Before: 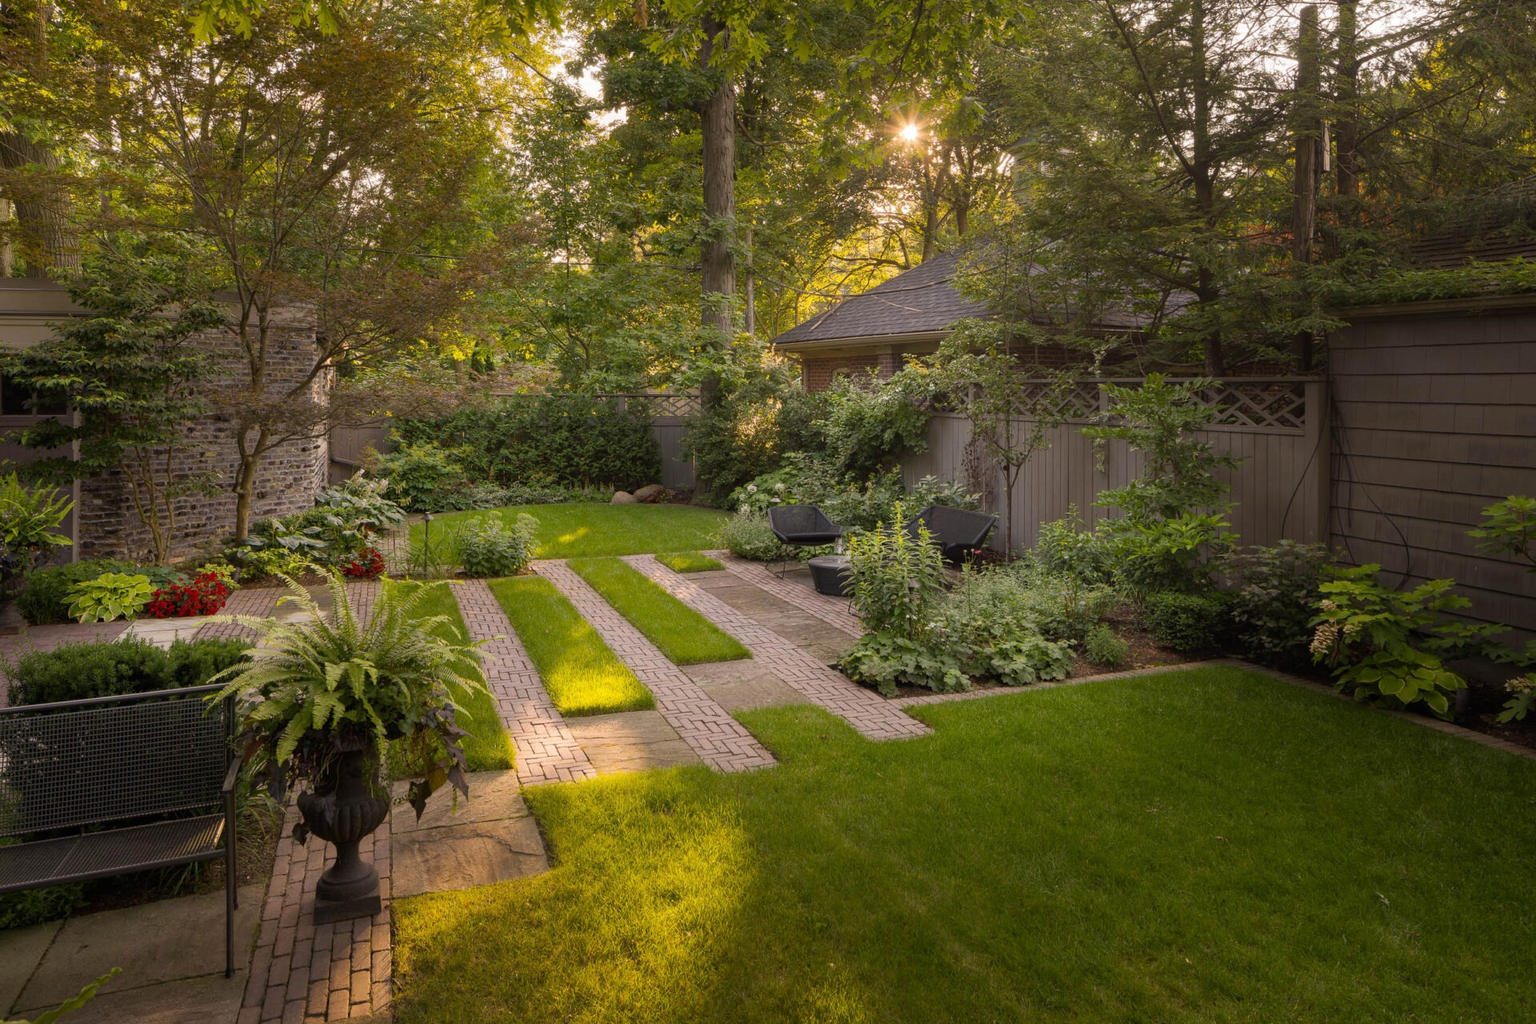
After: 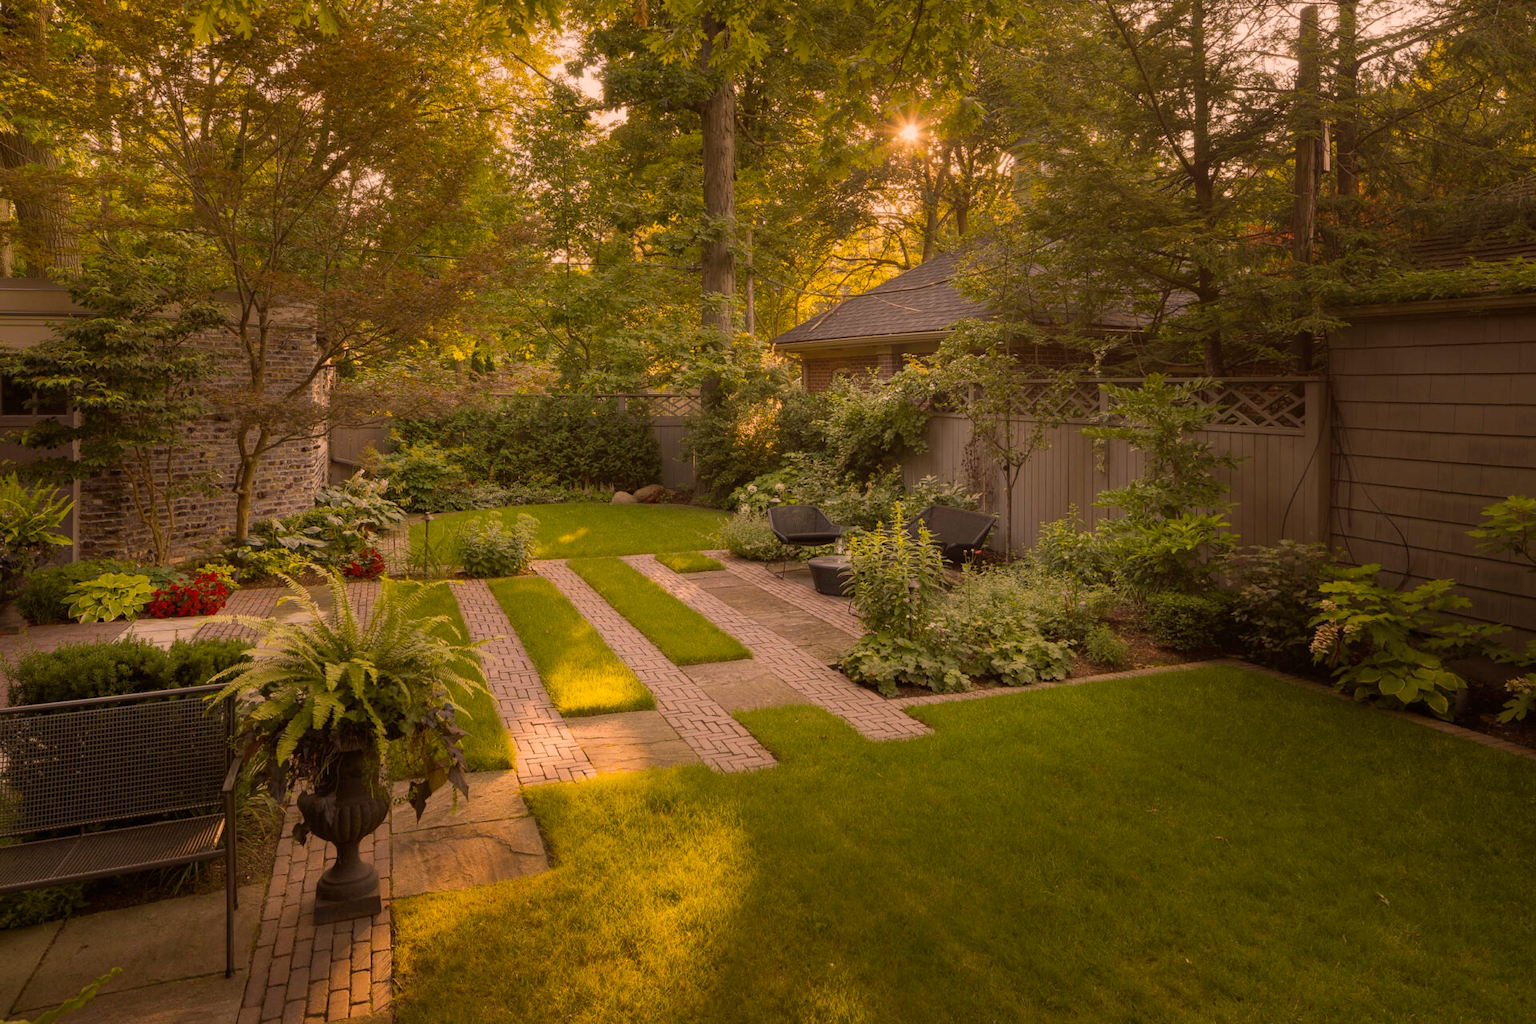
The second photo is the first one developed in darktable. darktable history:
color balance rgb: shadows lift › luminance -5%, shadows lift › chroma 1.1%, shadows lift › hue 219°, power › luminance 10%, power › chroma 2.83%, power › hue 60°, highlights gain › chroma 4.52%, highlights gain › hue 33.33°, saturation formula JzAzBz (2021)
exposure: exposure -0.293 EV, compensate highlight preservation false
